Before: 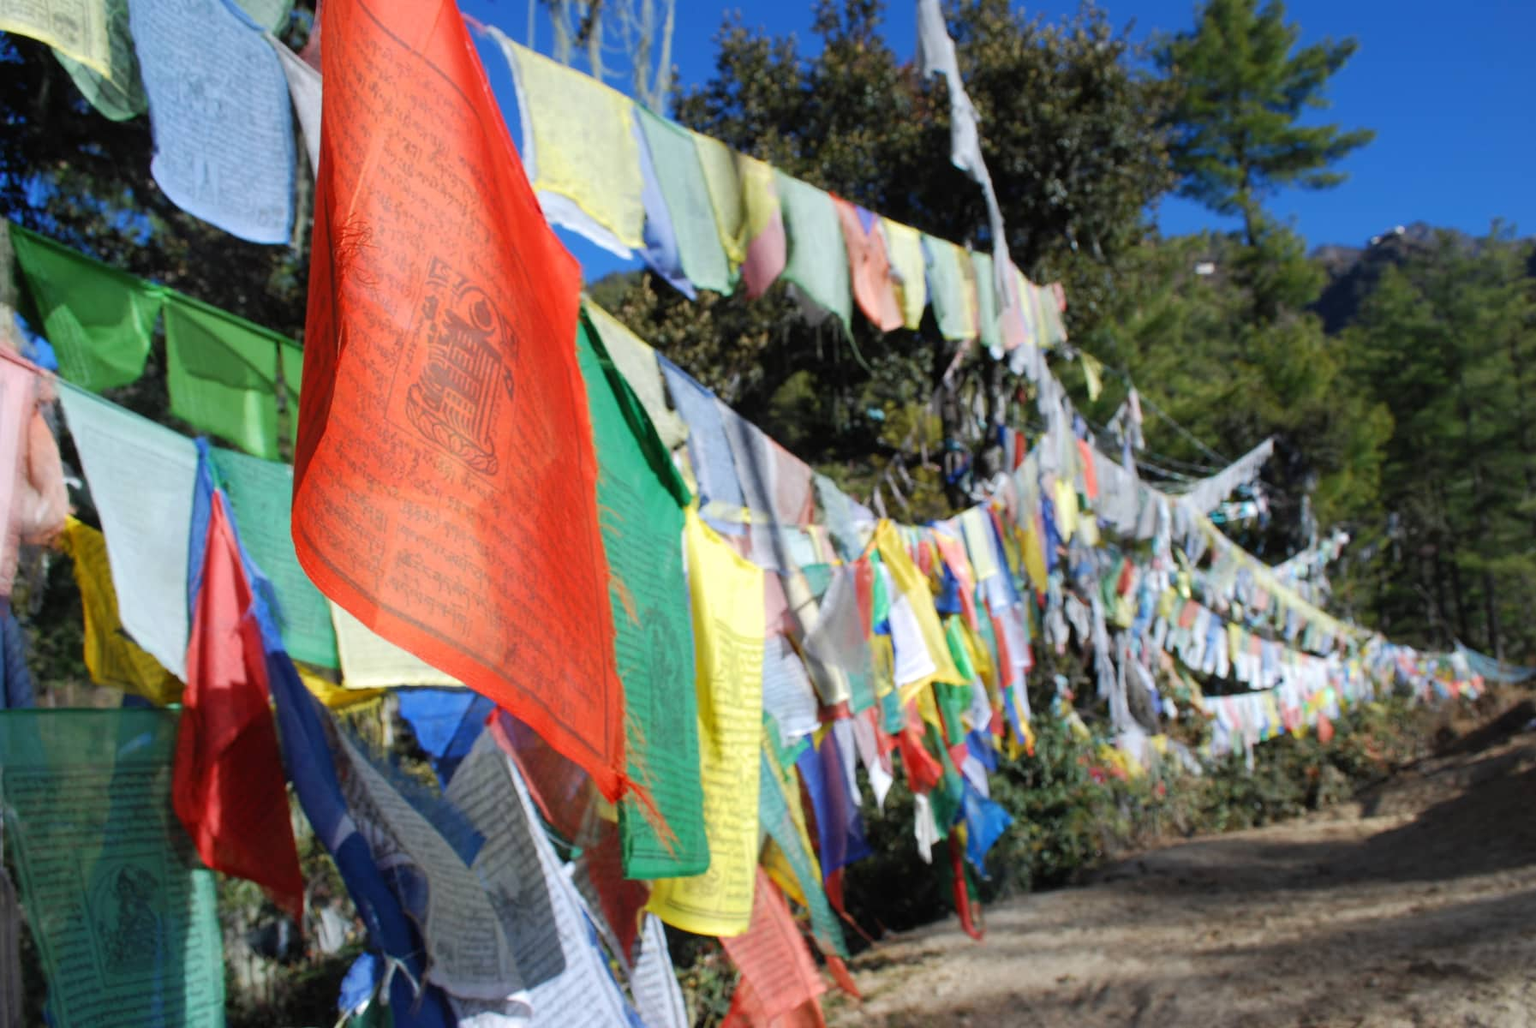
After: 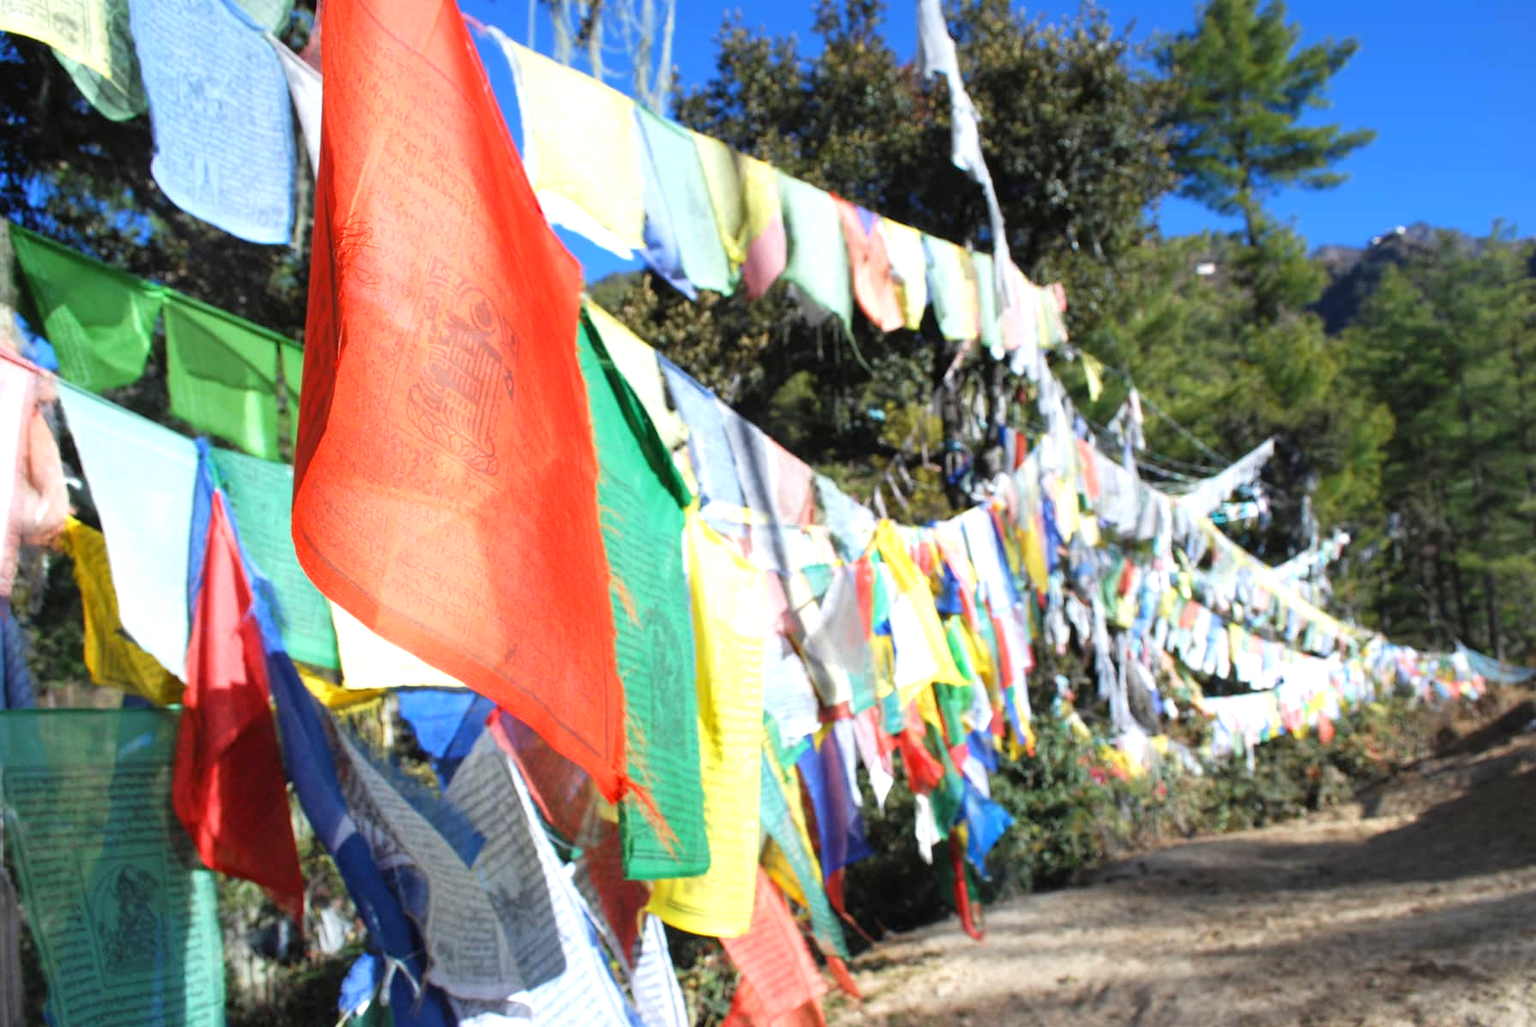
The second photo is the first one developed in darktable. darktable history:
exposure: exposure 0.781 EV, compensate highlight preservation false
